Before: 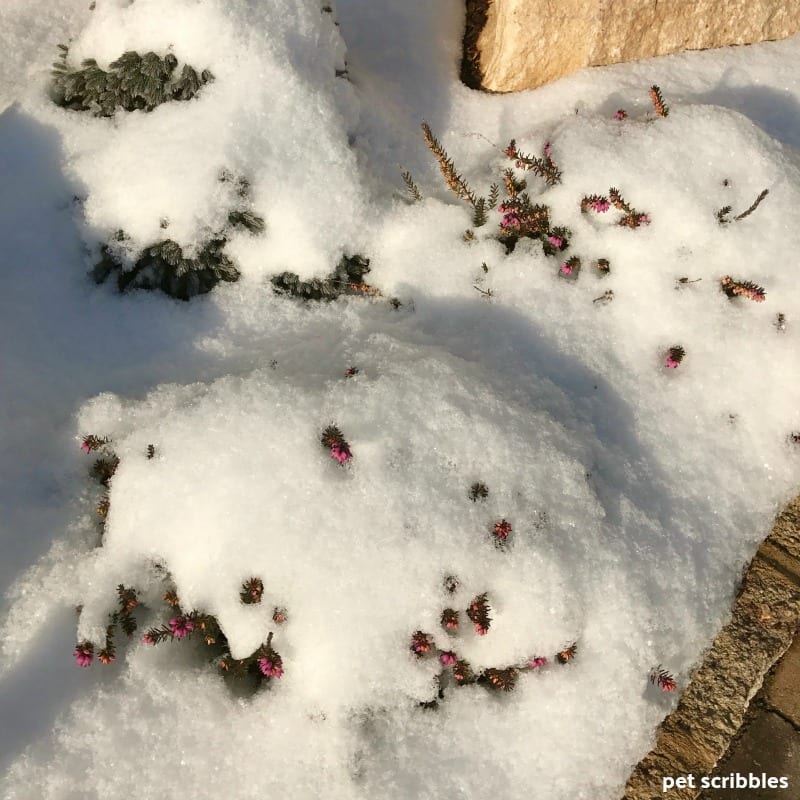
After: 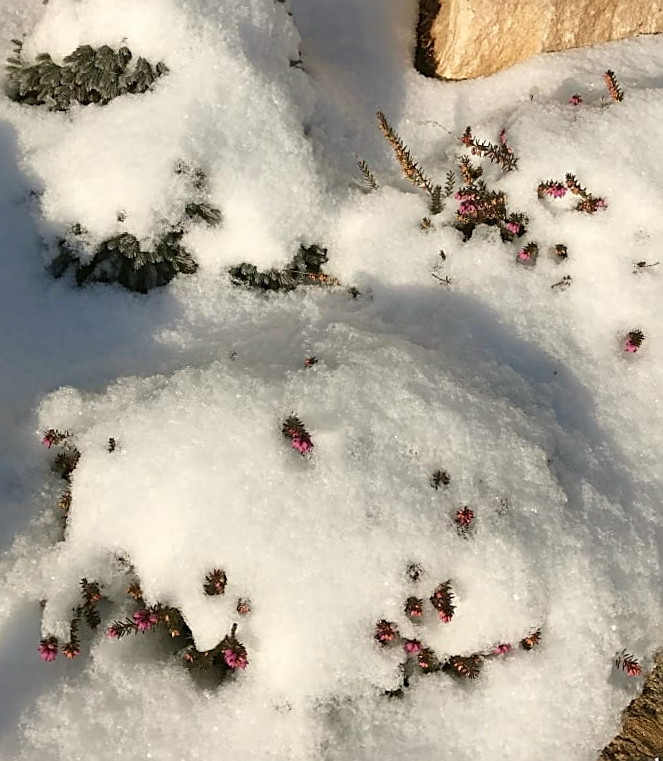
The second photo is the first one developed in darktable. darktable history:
crop and rotate: angle 1°, left 4.281%, top 0.642%, right 11.383%, bottom 2.486%
sharpen: on, module defaults
